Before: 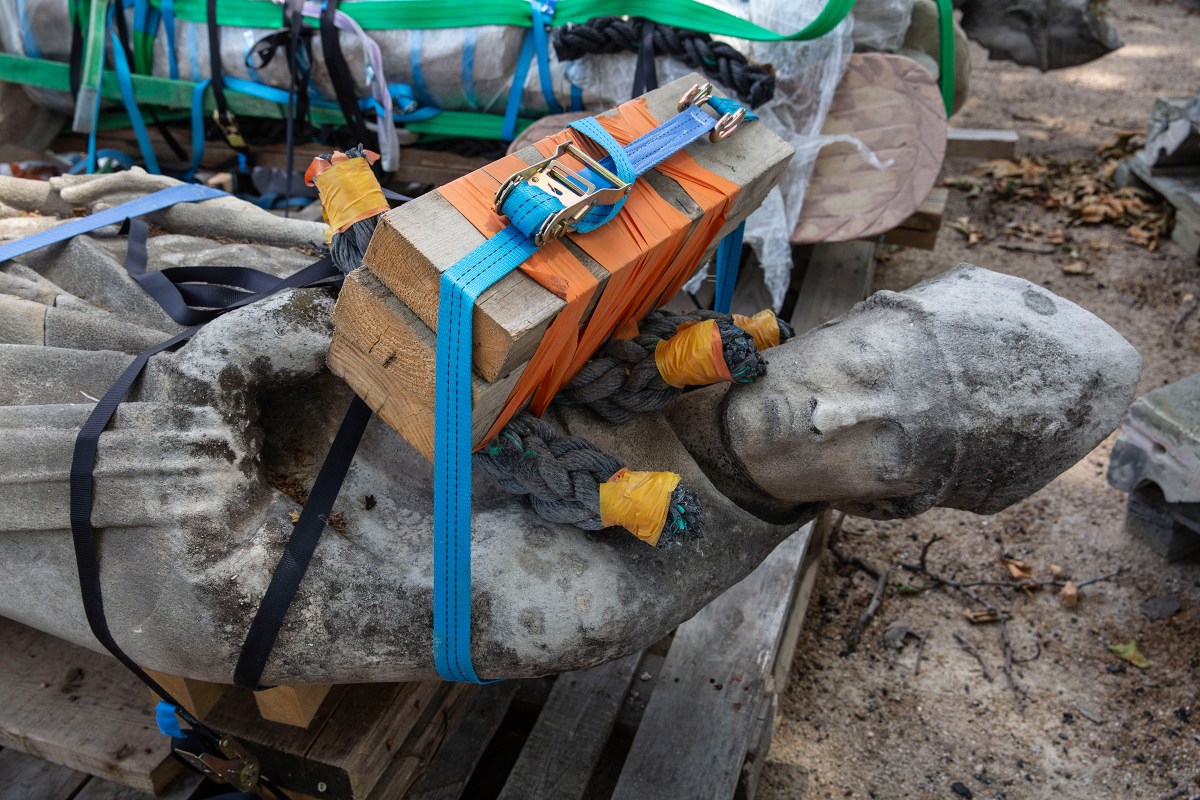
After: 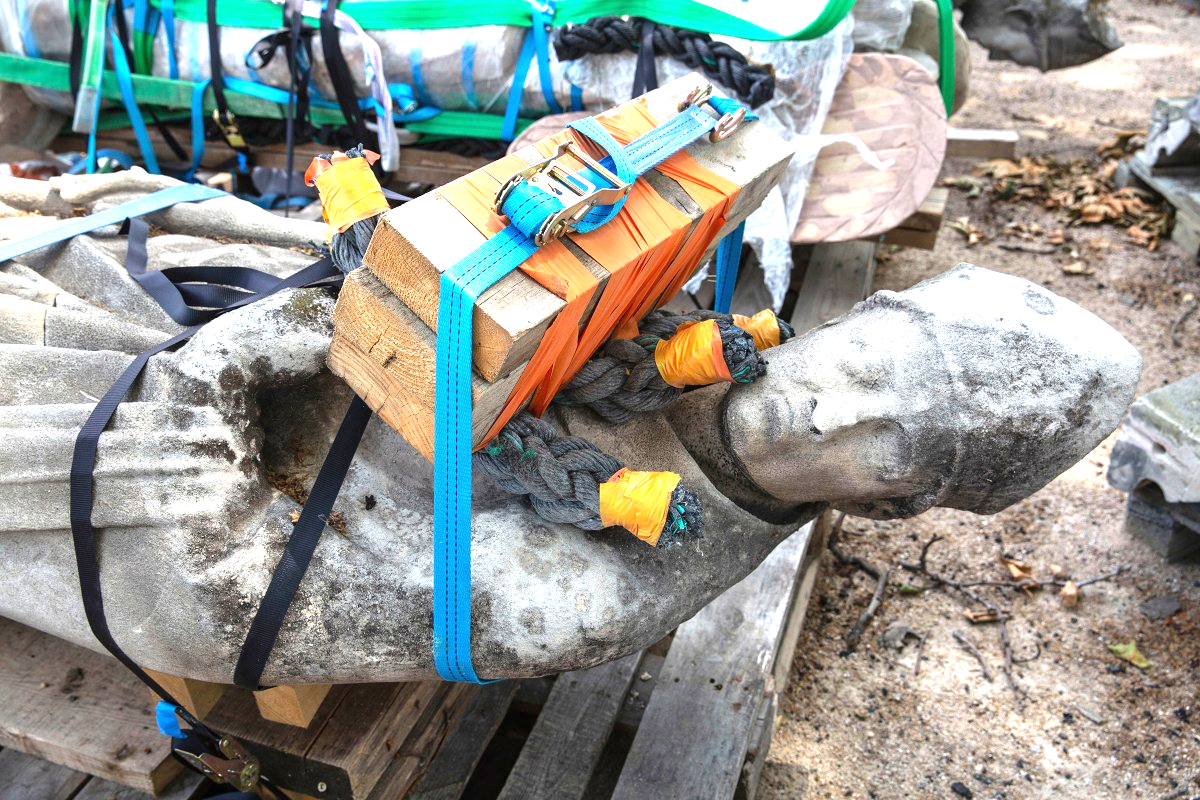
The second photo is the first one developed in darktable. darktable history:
exposure: black level correction 0, exposure 1.514 EV, compensate highlight preservation false
